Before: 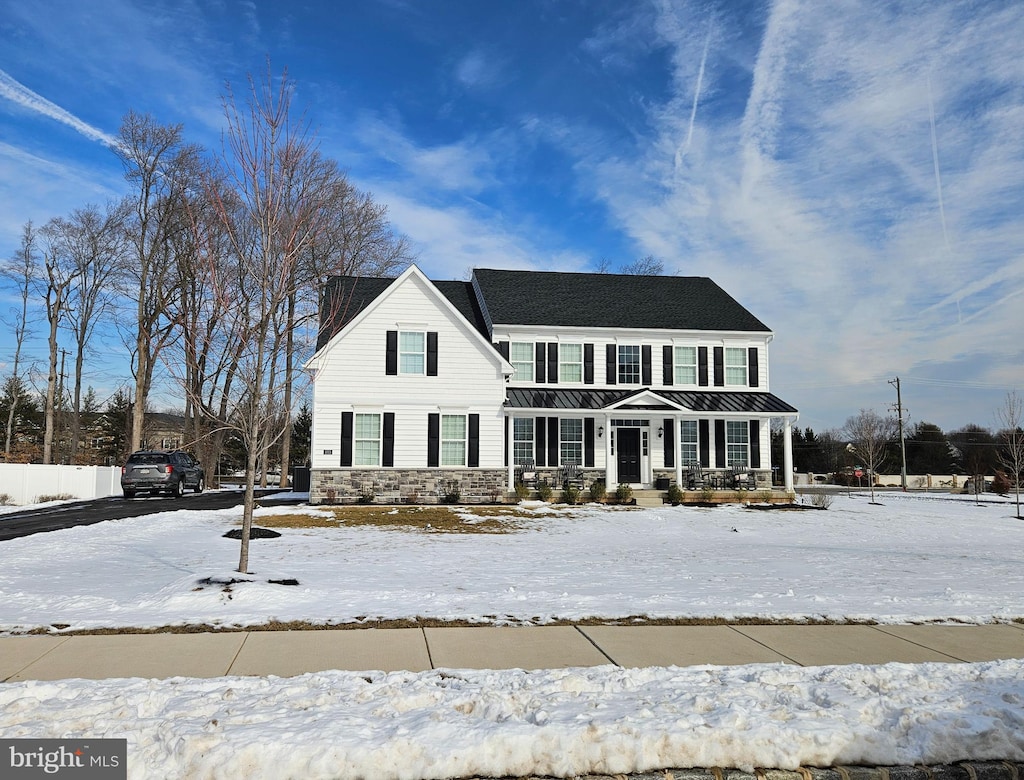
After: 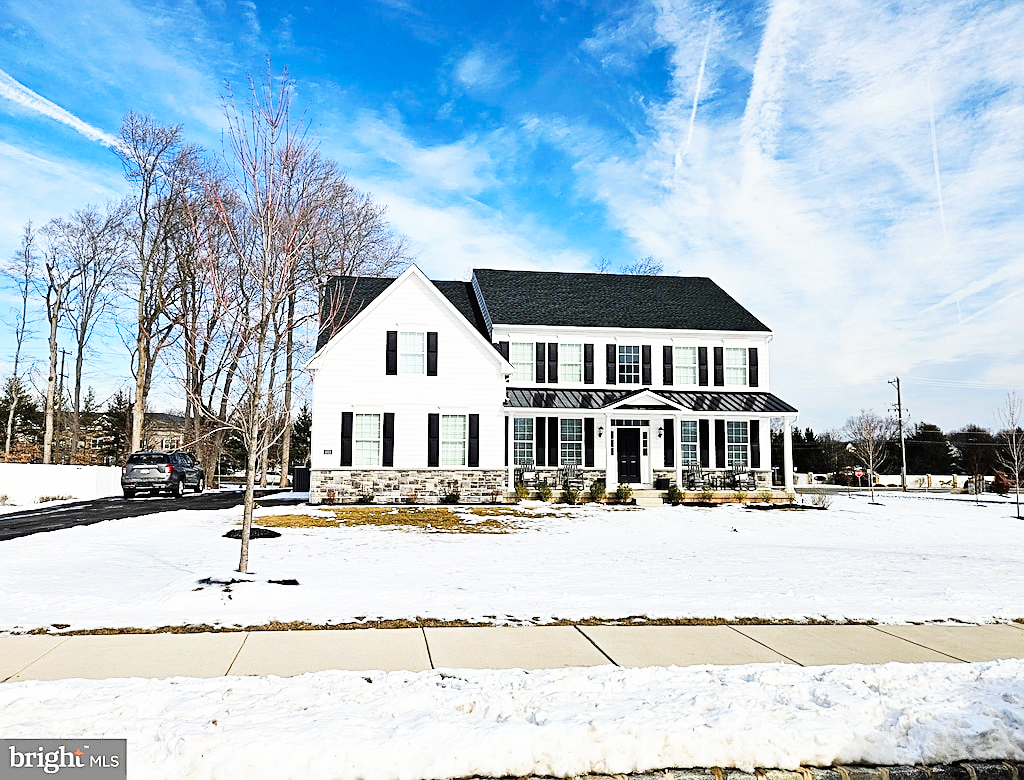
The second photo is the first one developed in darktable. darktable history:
sharpen: on, module defaults
base curve: curves: ch0 [(0, 0) (0.007, 0.004) (0.027, 0.03) (0.046, 0.07) (0.207, 0.54) (0.442, 0.872) (0.673, 0.972) (1, 1)], preserve colors none
